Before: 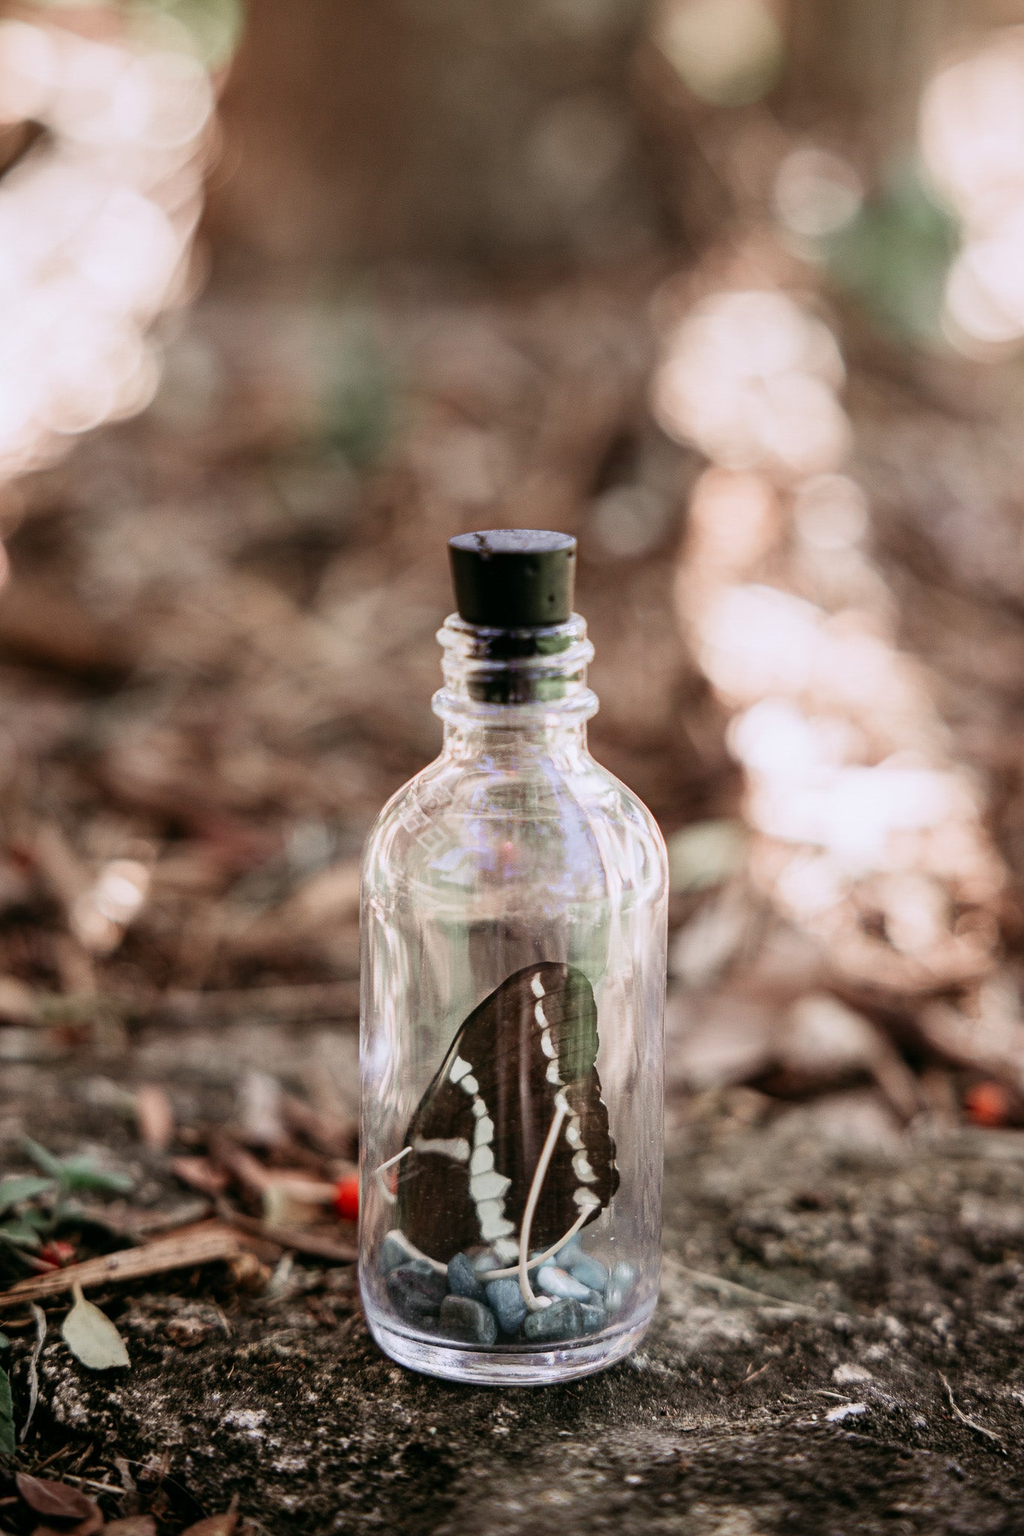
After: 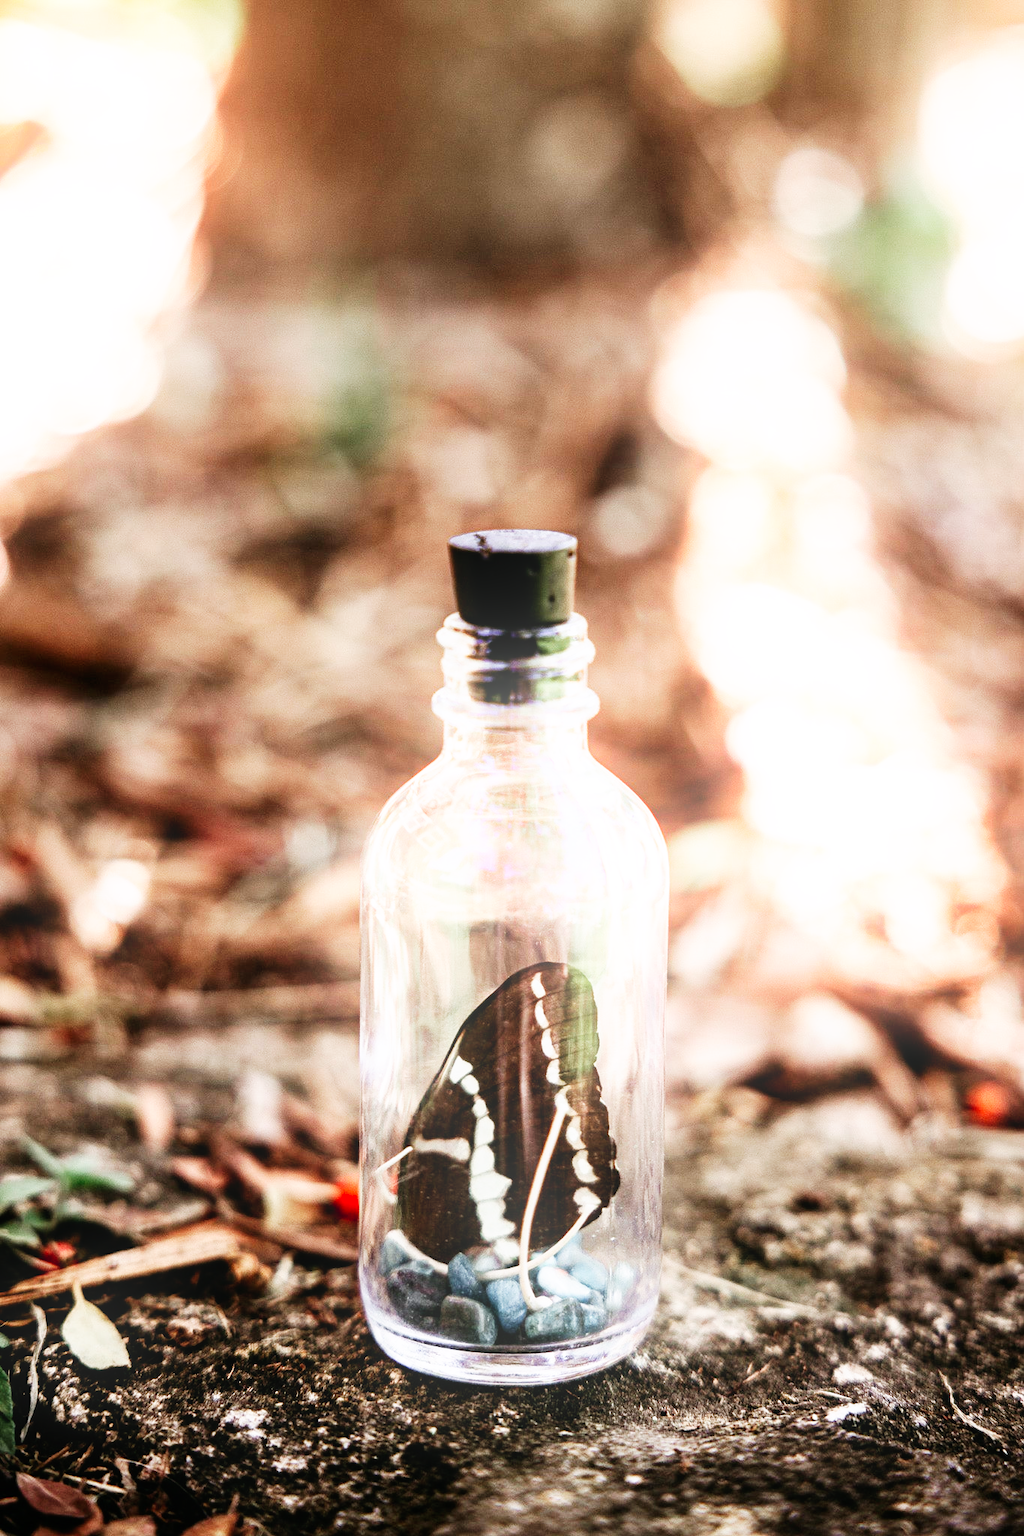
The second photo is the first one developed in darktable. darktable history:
base curve: curves: ch0 [(0, 0) (0.007, 0.004) (0.027, 0.03) (0.046, 0.07) (0.207, 0.54) (0.442, 0.872) (0.673, 0.972) (1, 1)], preserve colors none
bloom: size 15%, threshold 97%, strength 7%
